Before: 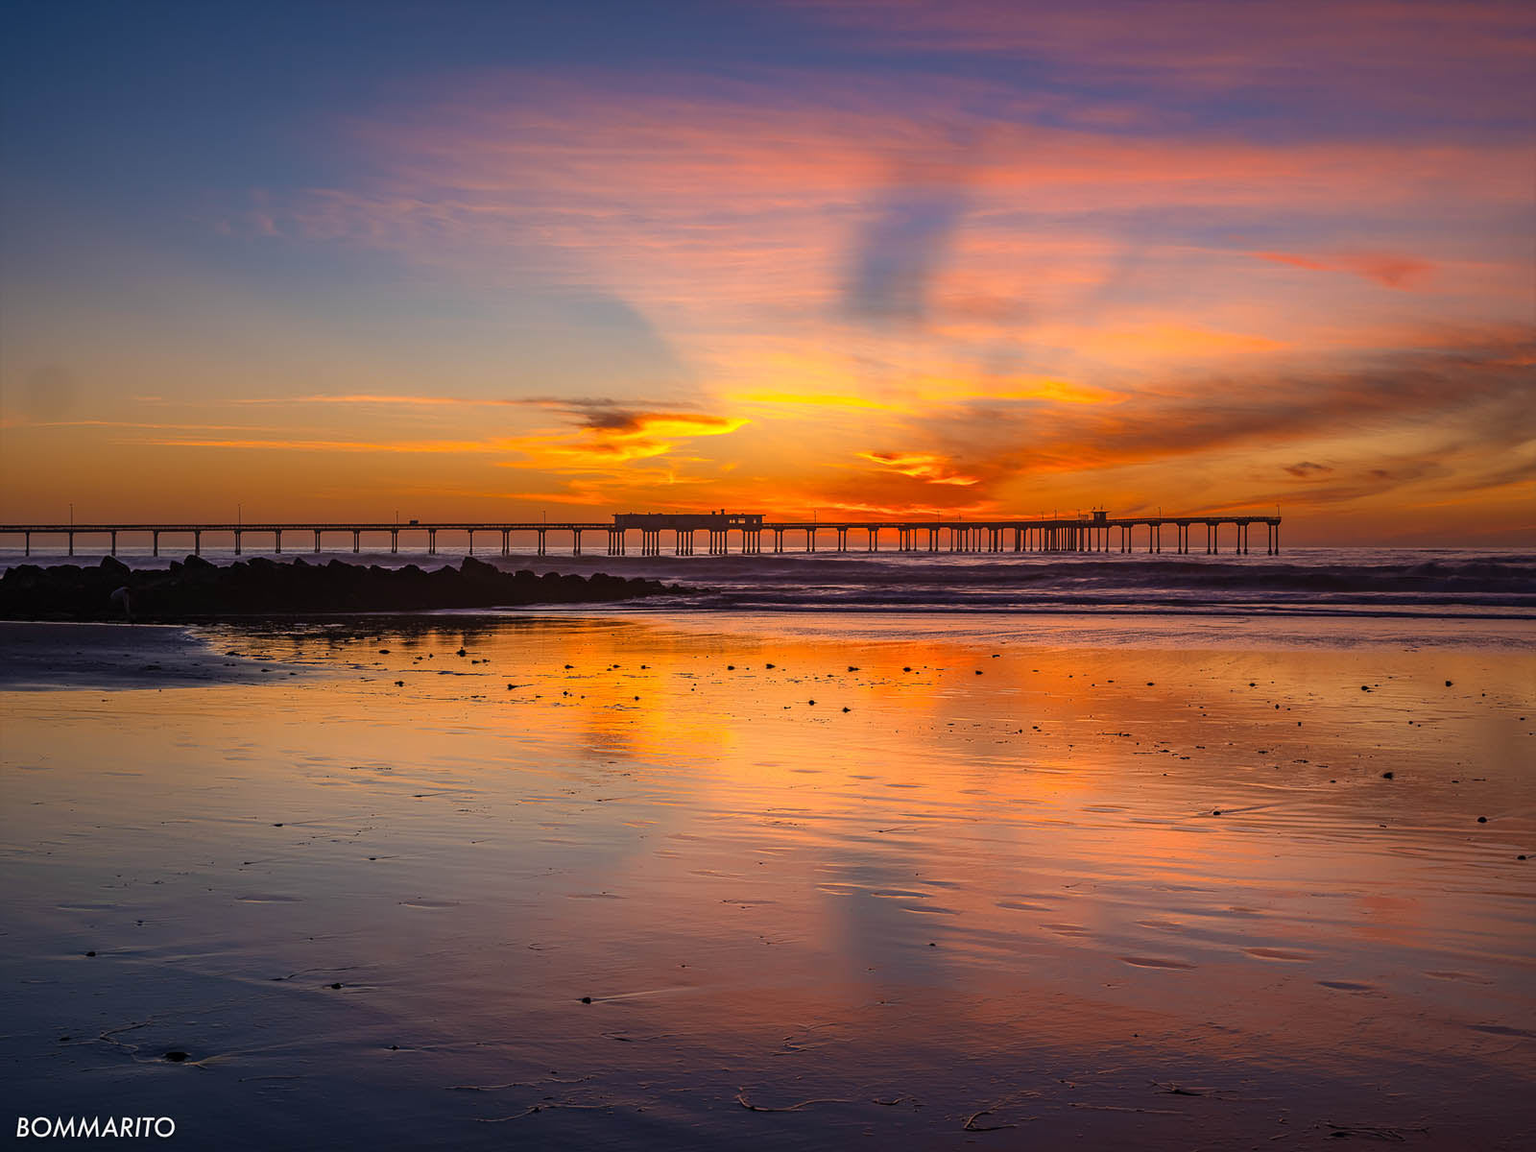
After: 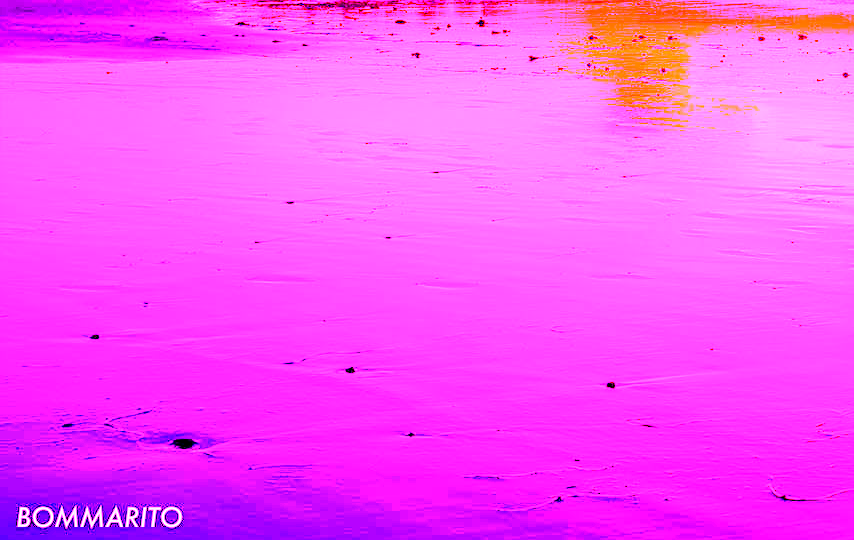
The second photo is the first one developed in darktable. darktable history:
white balance: red 8, blue 8
crop and rotate: top 54.778%, right 46.61%, bottom 0.159%
exposure: black level correction 0.011, compensate highlight preservation false
